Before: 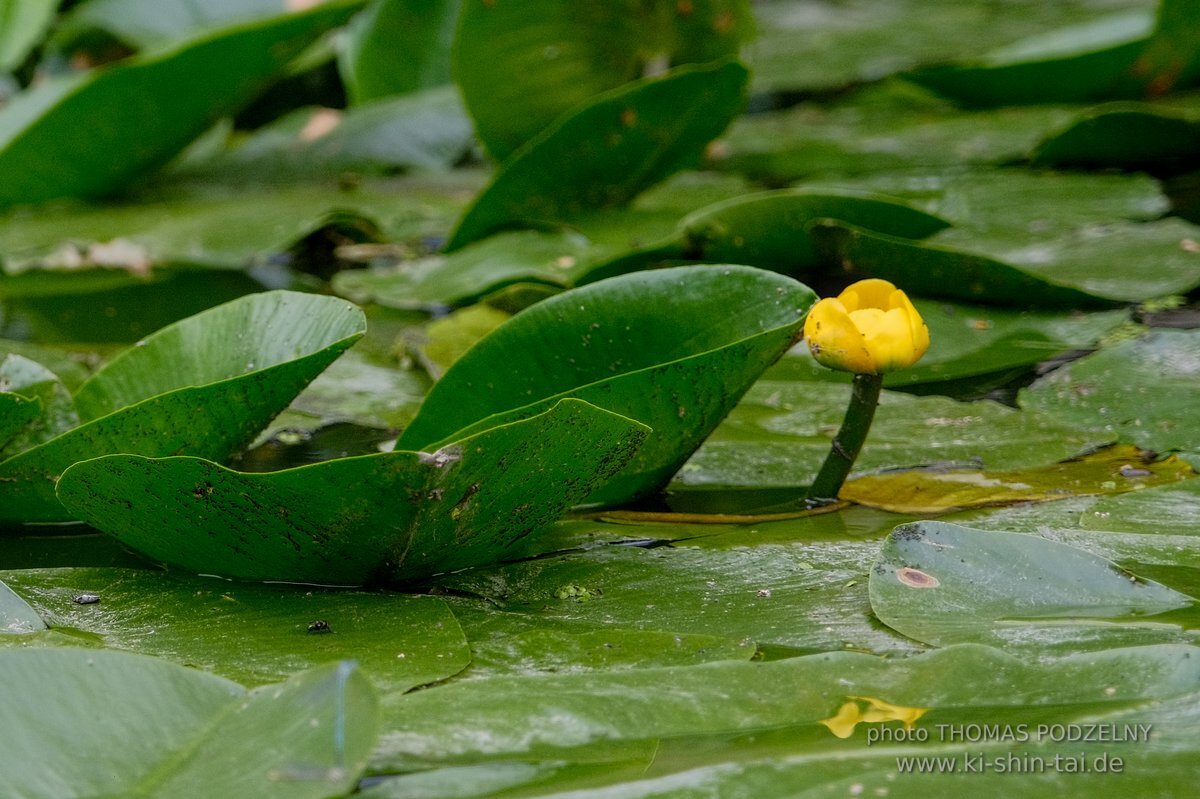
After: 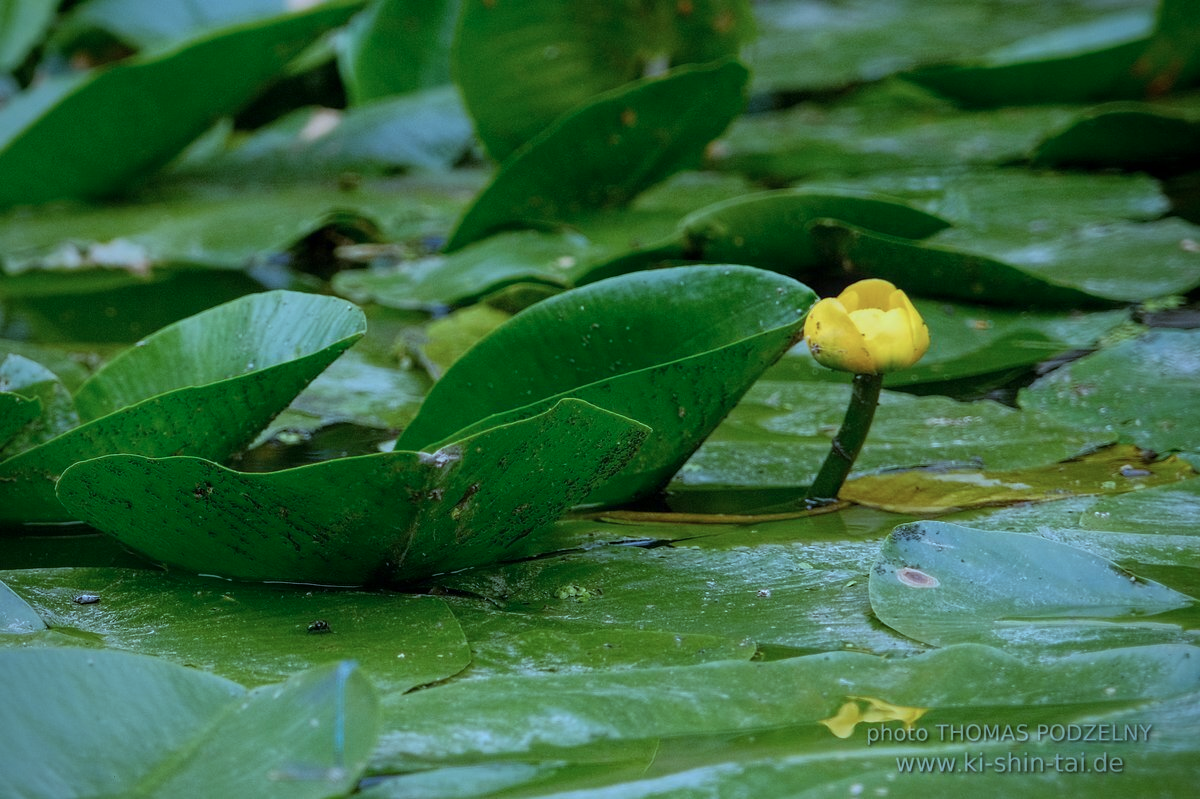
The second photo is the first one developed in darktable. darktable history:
white balance: red 0.954, blue 1.079
vignetting: saturation 0, unbound false
color correction: highlights a* -10.69, highlights b* -19.19
